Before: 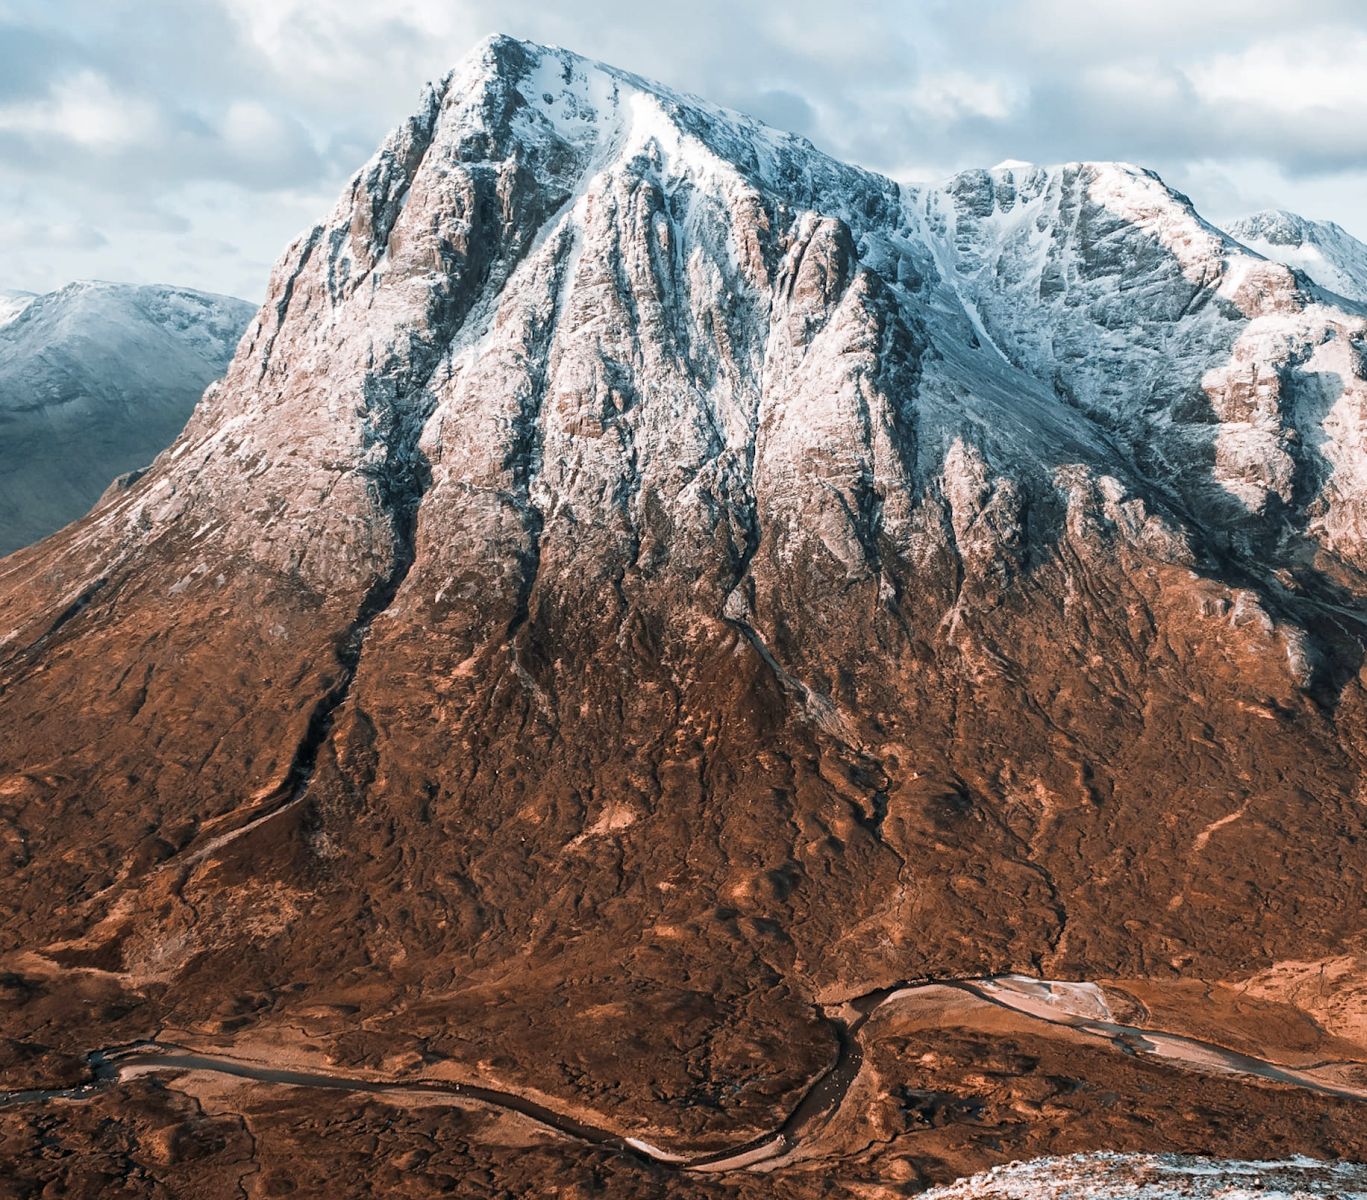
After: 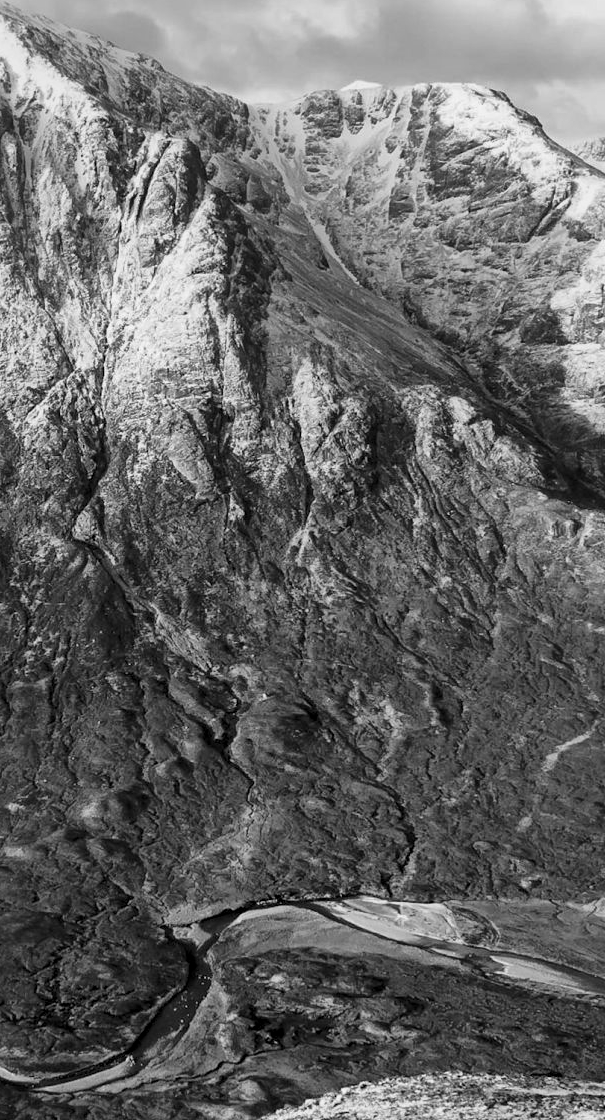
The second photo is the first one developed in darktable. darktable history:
crop: left 47.628%, top 6.643%, right 7.874%
monochrome: a 26.22, b 42.67, size 0.8
local contrast: mode bilateral grid, contrast 20, coarseness 50, detail 150%, midtone range 0.2
